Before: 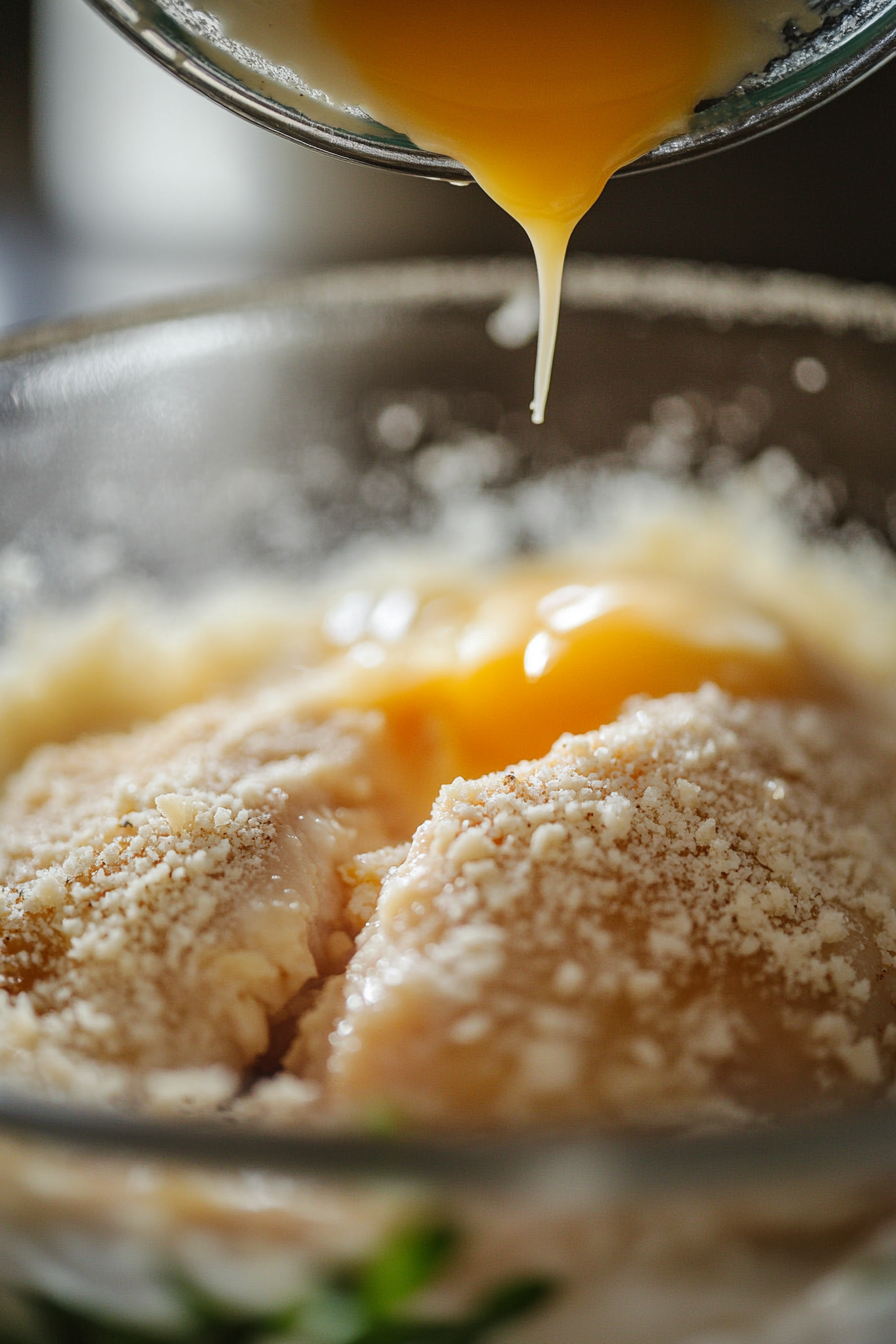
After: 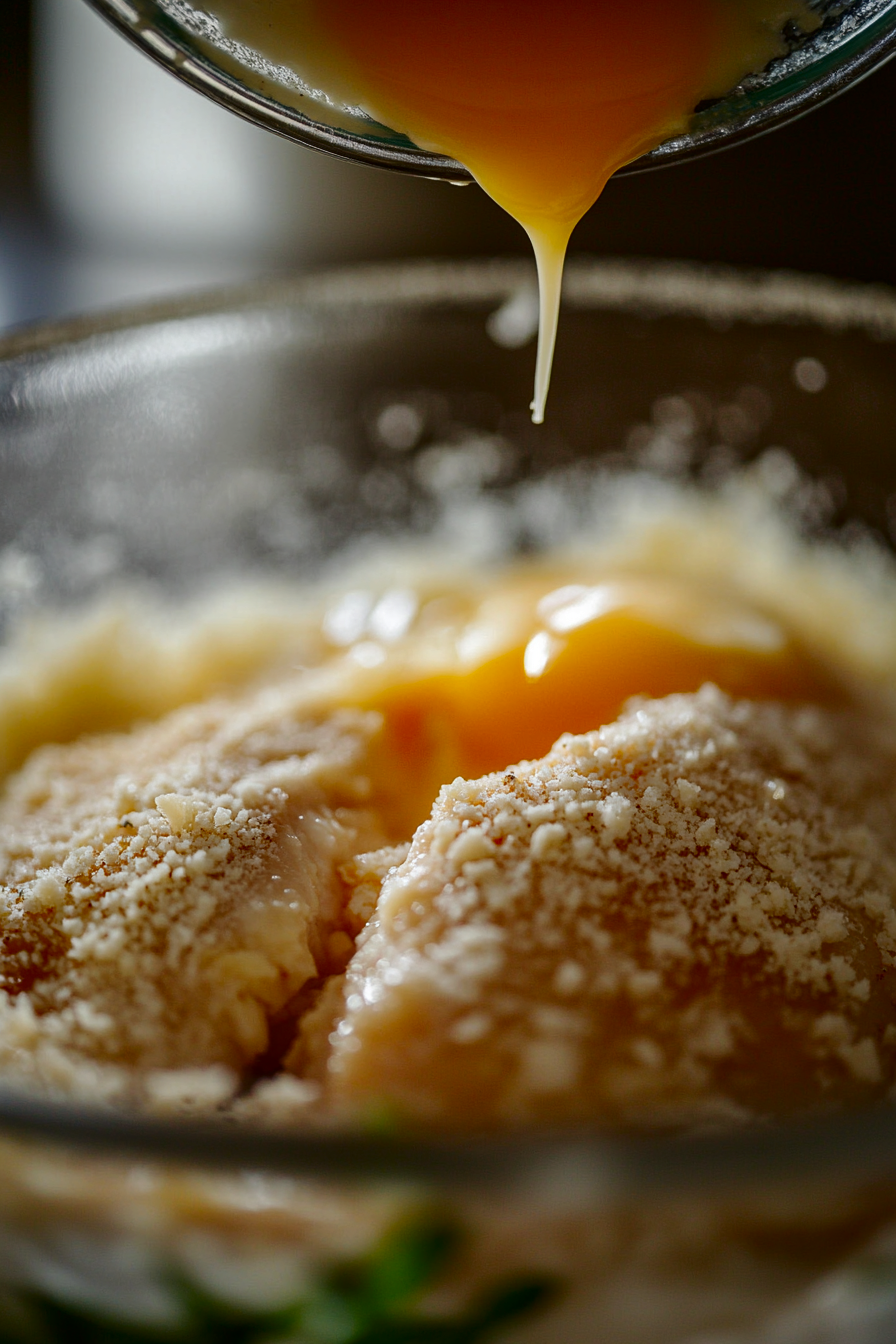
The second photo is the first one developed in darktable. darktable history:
contrast brightness saturation: brightness -0.251, saturation 0.199
